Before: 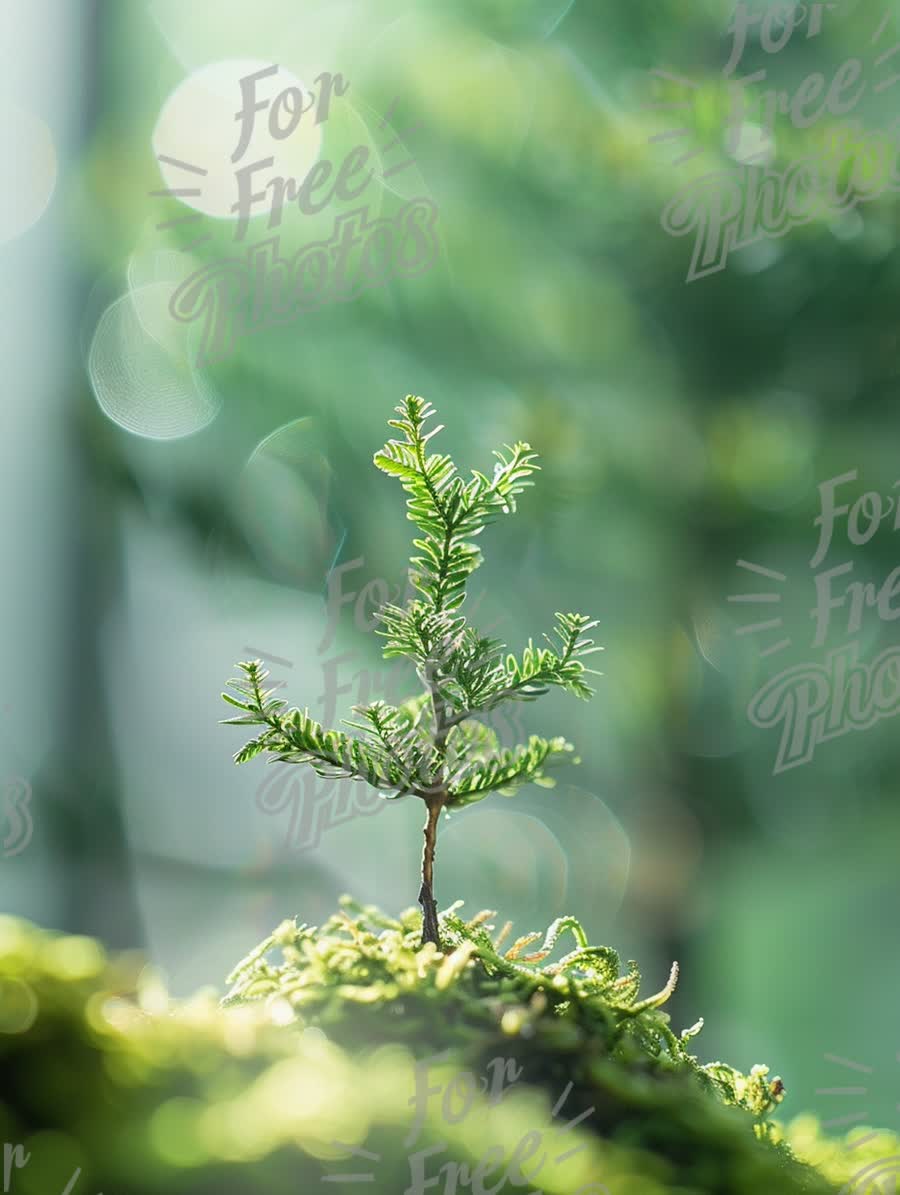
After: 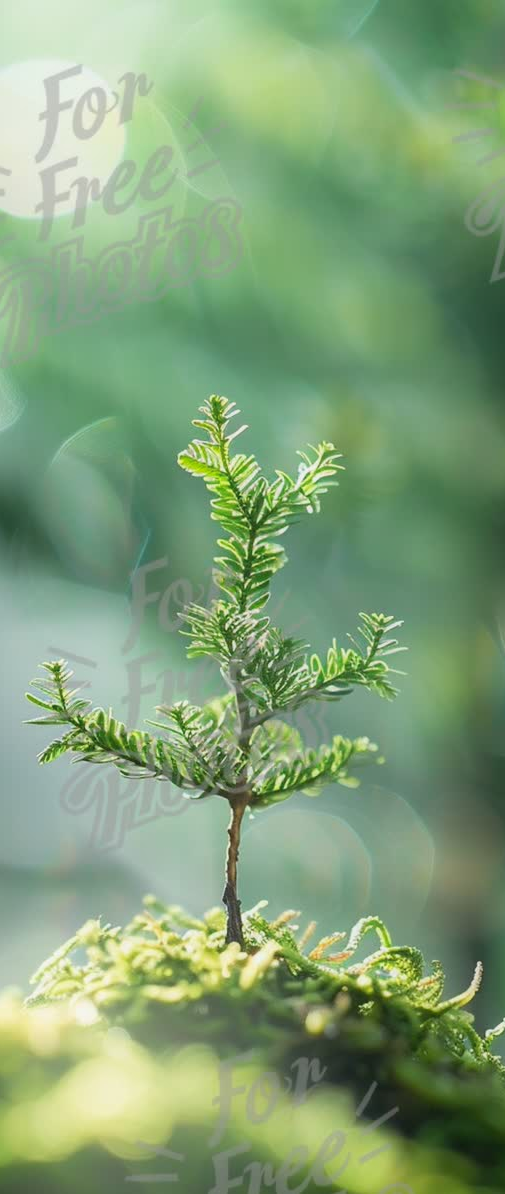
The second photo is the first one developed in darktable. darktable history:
exposure: black level correction 0.001, compensate highlight preservation false
contrast equalizer: octaves 7, y [[0.5, 0.542, 0.583, 0.625, 0.667, 0.708], [0.5 ×6], [0.5 ×6], [0 ×6], [0 ×6]], mix -0.3
crop: left 21.819%, right 22.068%, bottom 0.001%
